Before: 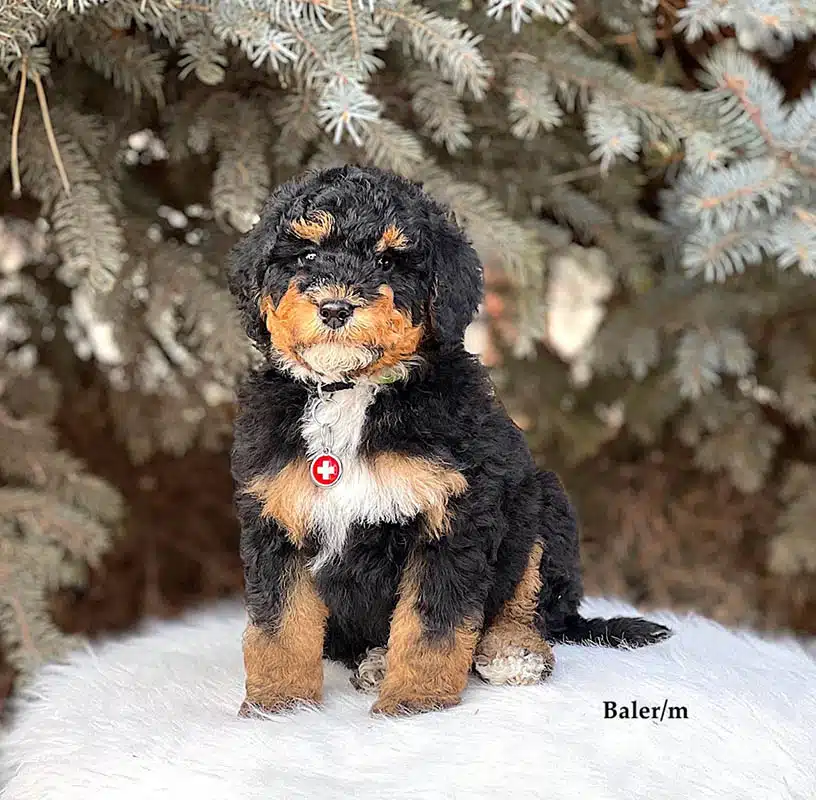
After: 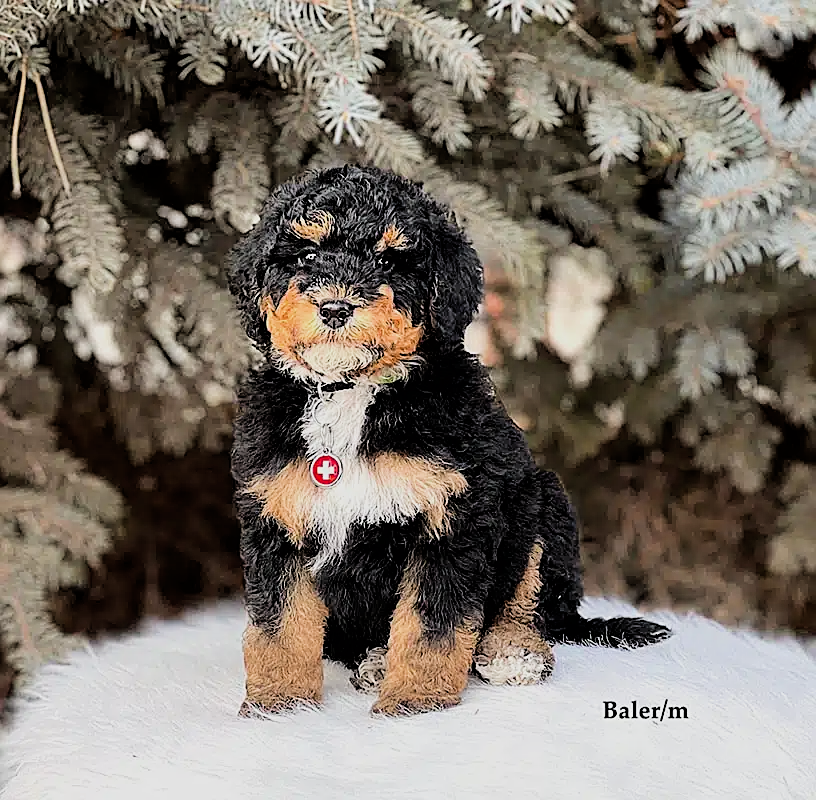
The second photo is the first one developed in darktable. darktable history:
sharpen: on, module defaults
filmic rgb: black relative exposure -5 EV, white relative exposure 3.99 EV, hardness 2.9, contrast 1.3
